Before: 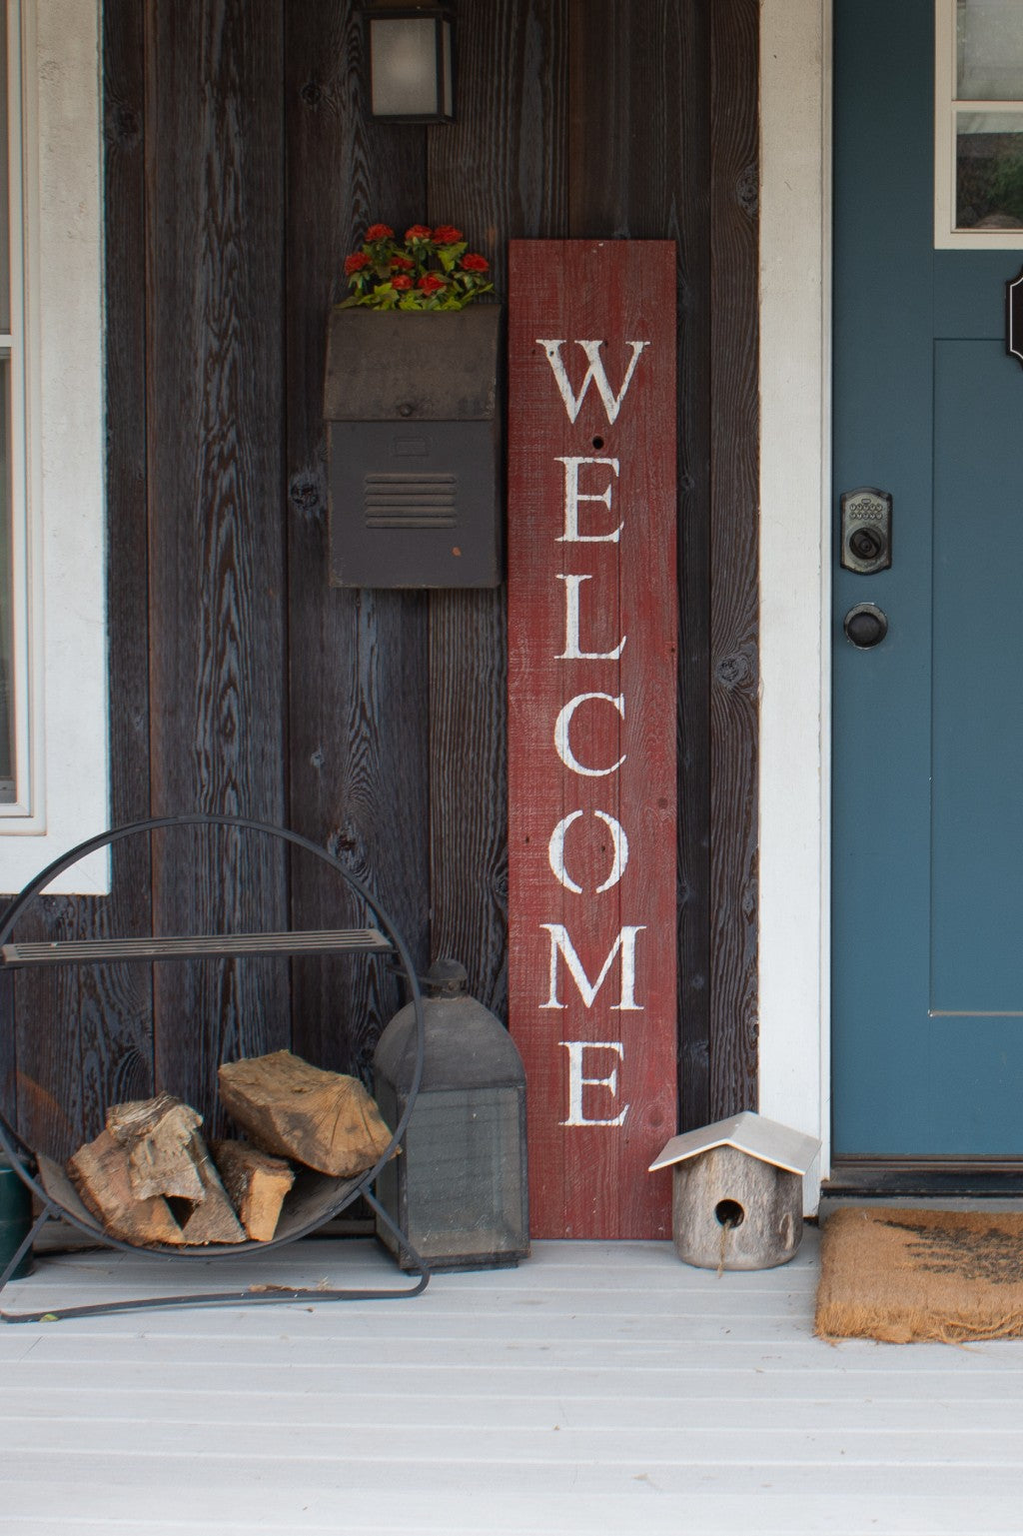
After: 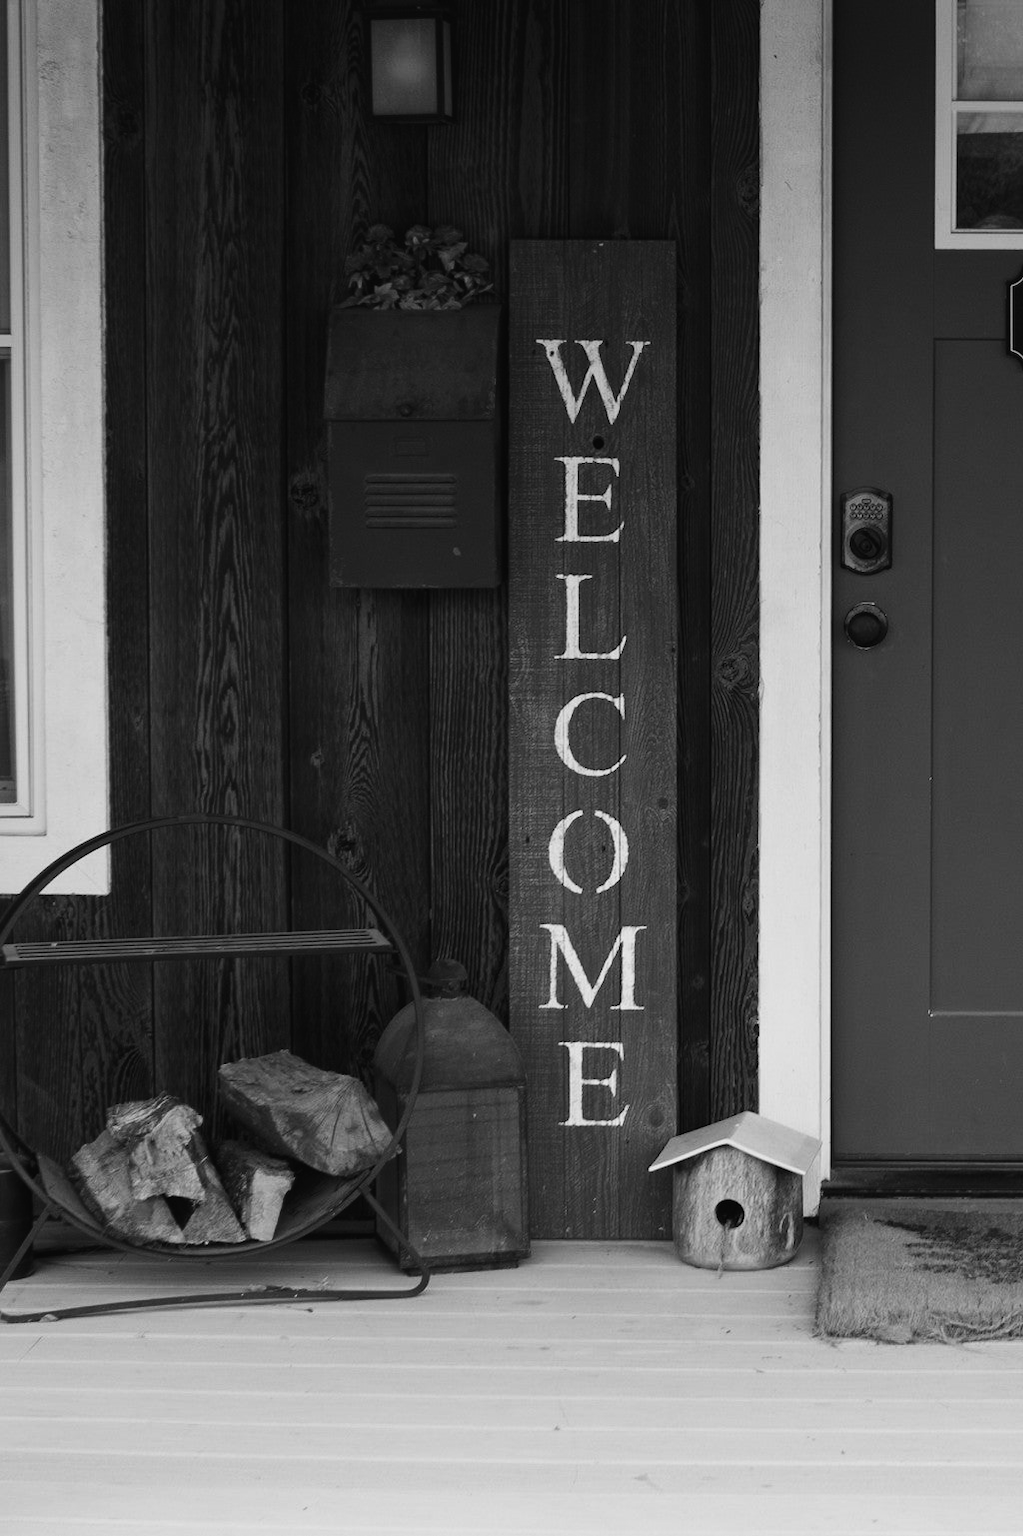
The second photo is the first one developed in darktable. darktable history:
monochrome: a 32, b 64, size 2.3
white balance: red 1.05, blue 1.072
color correction: highlights a* 15.03, highlights b* -25.07
color balance: lift [1.005, 0.99, 1.007, 1.01], gamma [1, 1.034, 1.032, 0.966], gain [0.873, 1.055, 1.067, 0.933]
contrast brightness saturation: contrast 0.2, brightness -0.11, saturation 0.1
